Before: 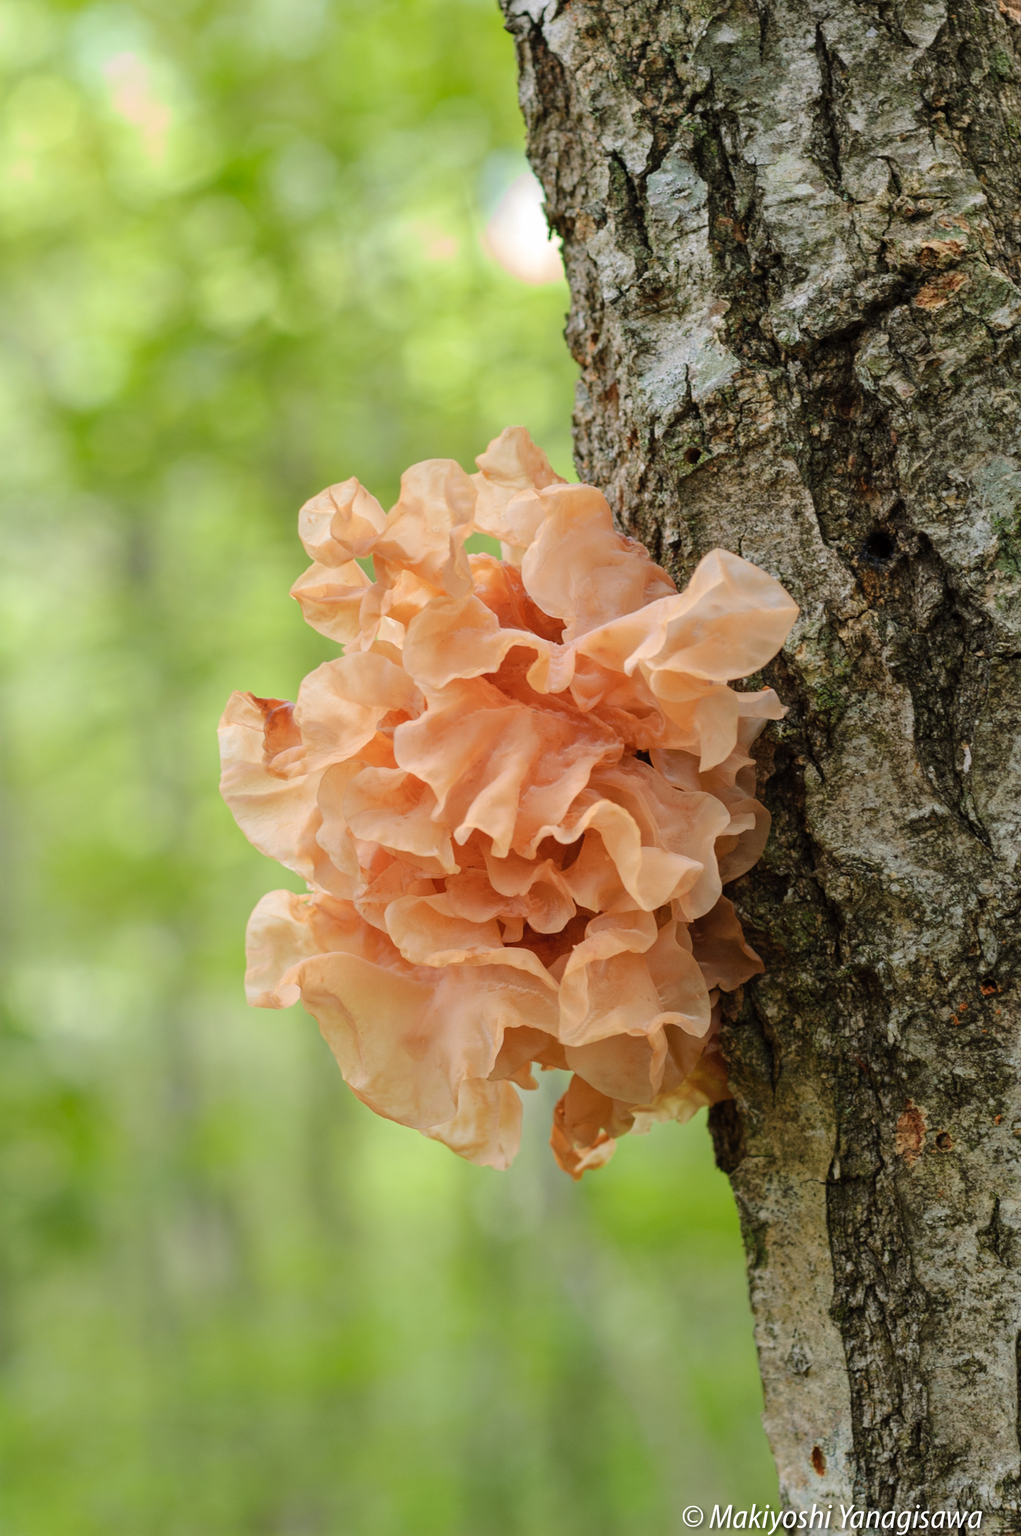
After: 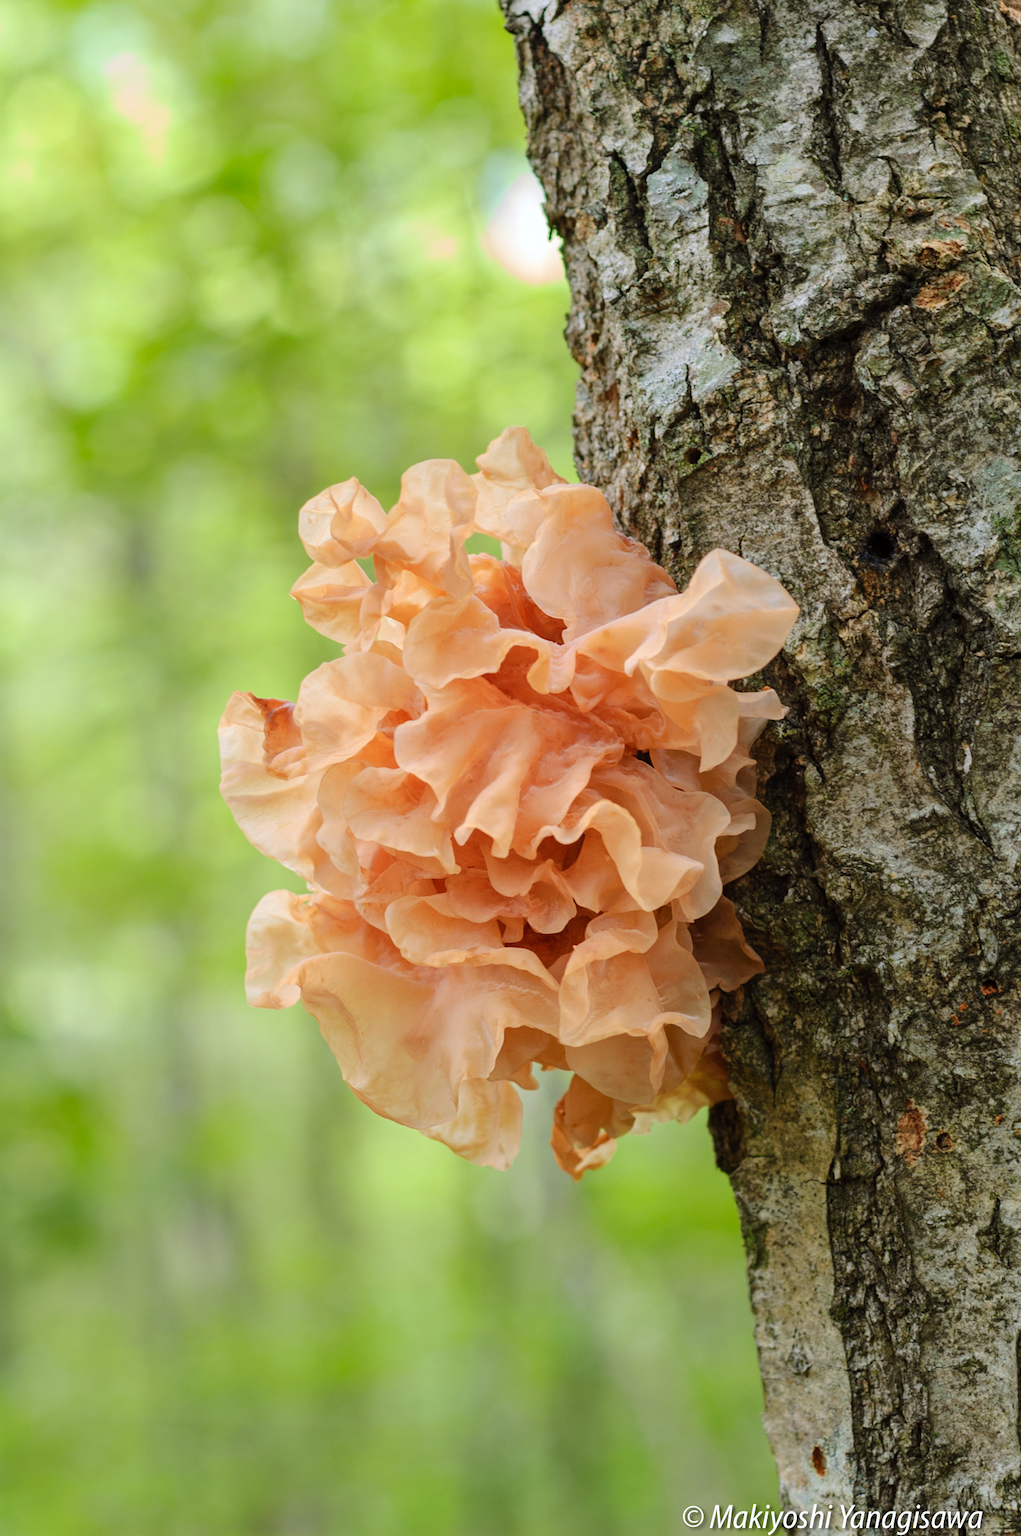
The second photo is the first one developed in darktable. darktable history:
contrast brightness saturation: contrast 0.1, brightness 0.03, saturation 0.09
white balance: red 0.982, blue 1.018
